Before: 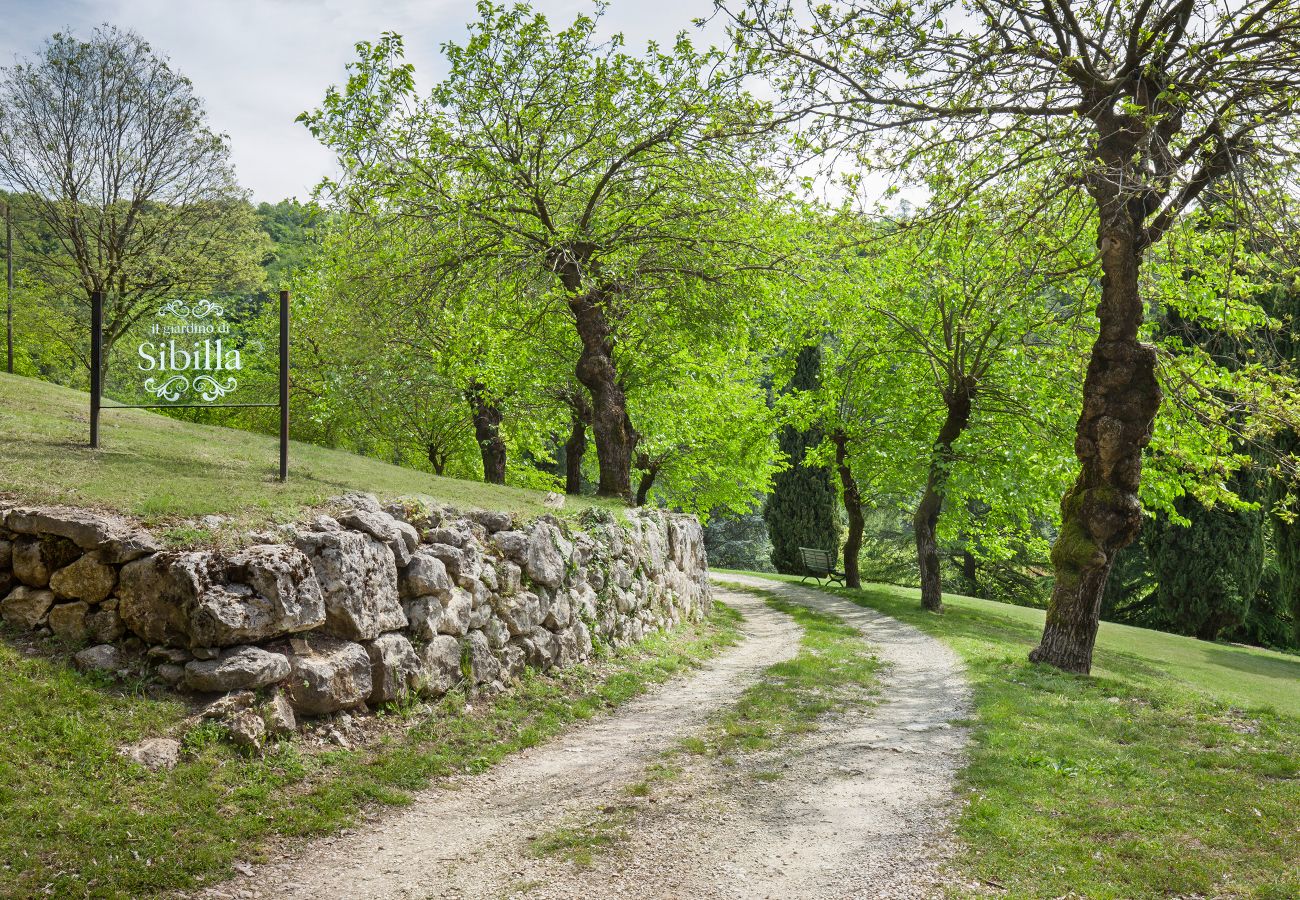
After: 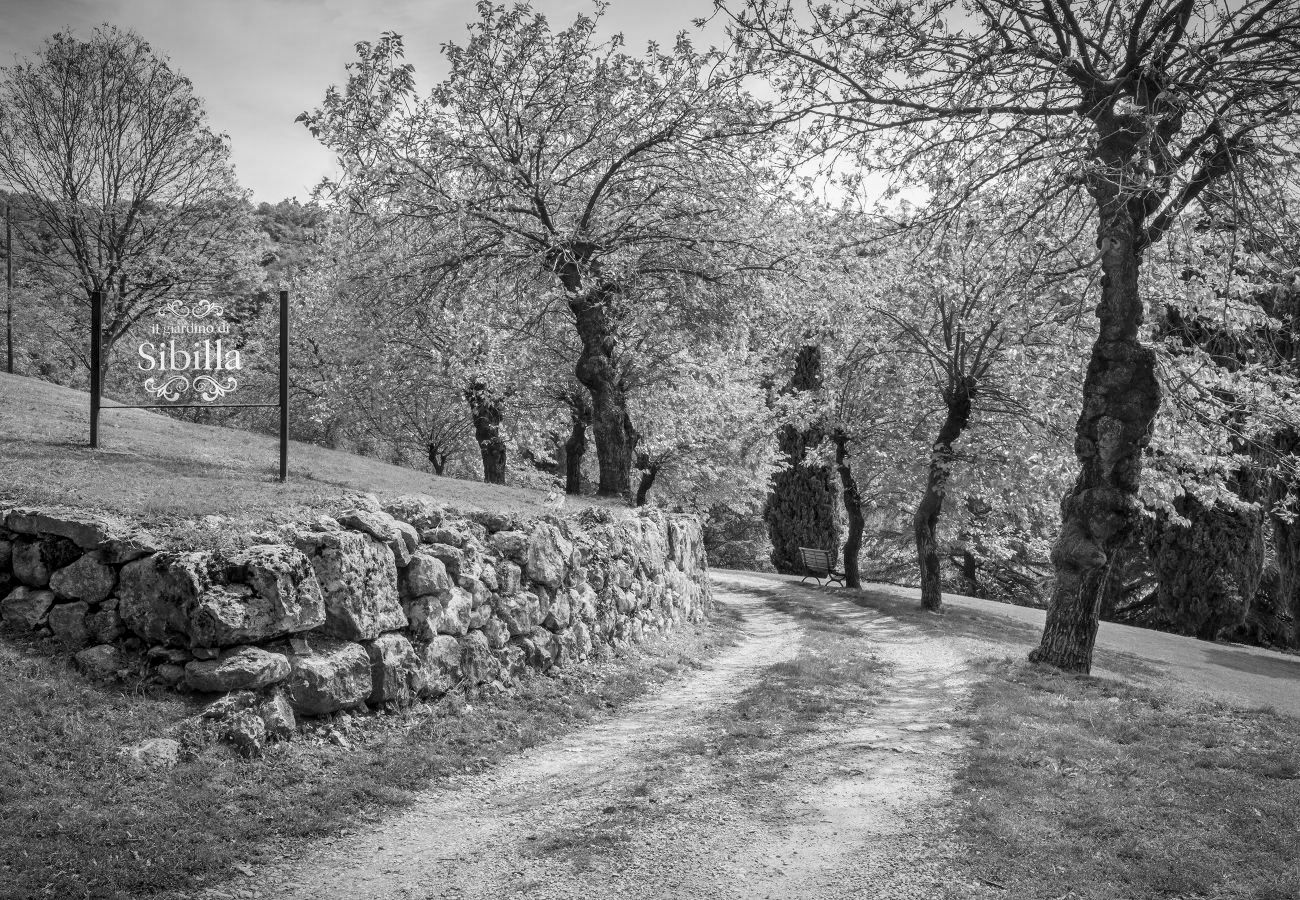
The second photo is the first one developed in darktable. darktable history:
tone equalizer: on, module defaults
local contrast: on, module defaults
monochrome: a 30.25, b 92.03
vignetting: fall-off radius 60%, automatic ratio true
